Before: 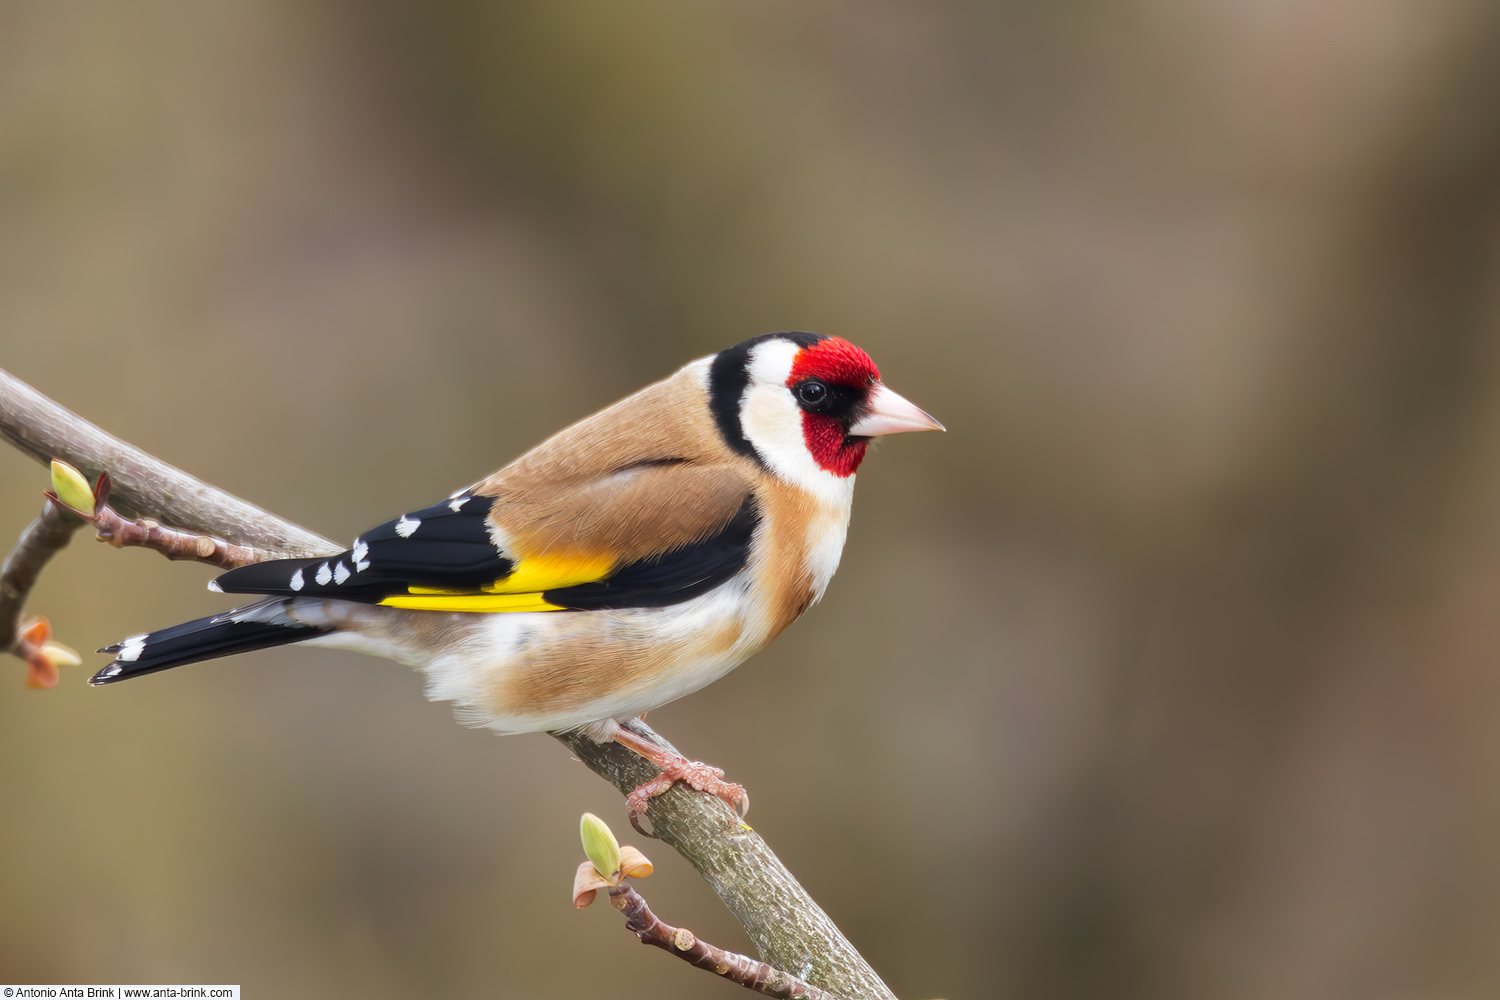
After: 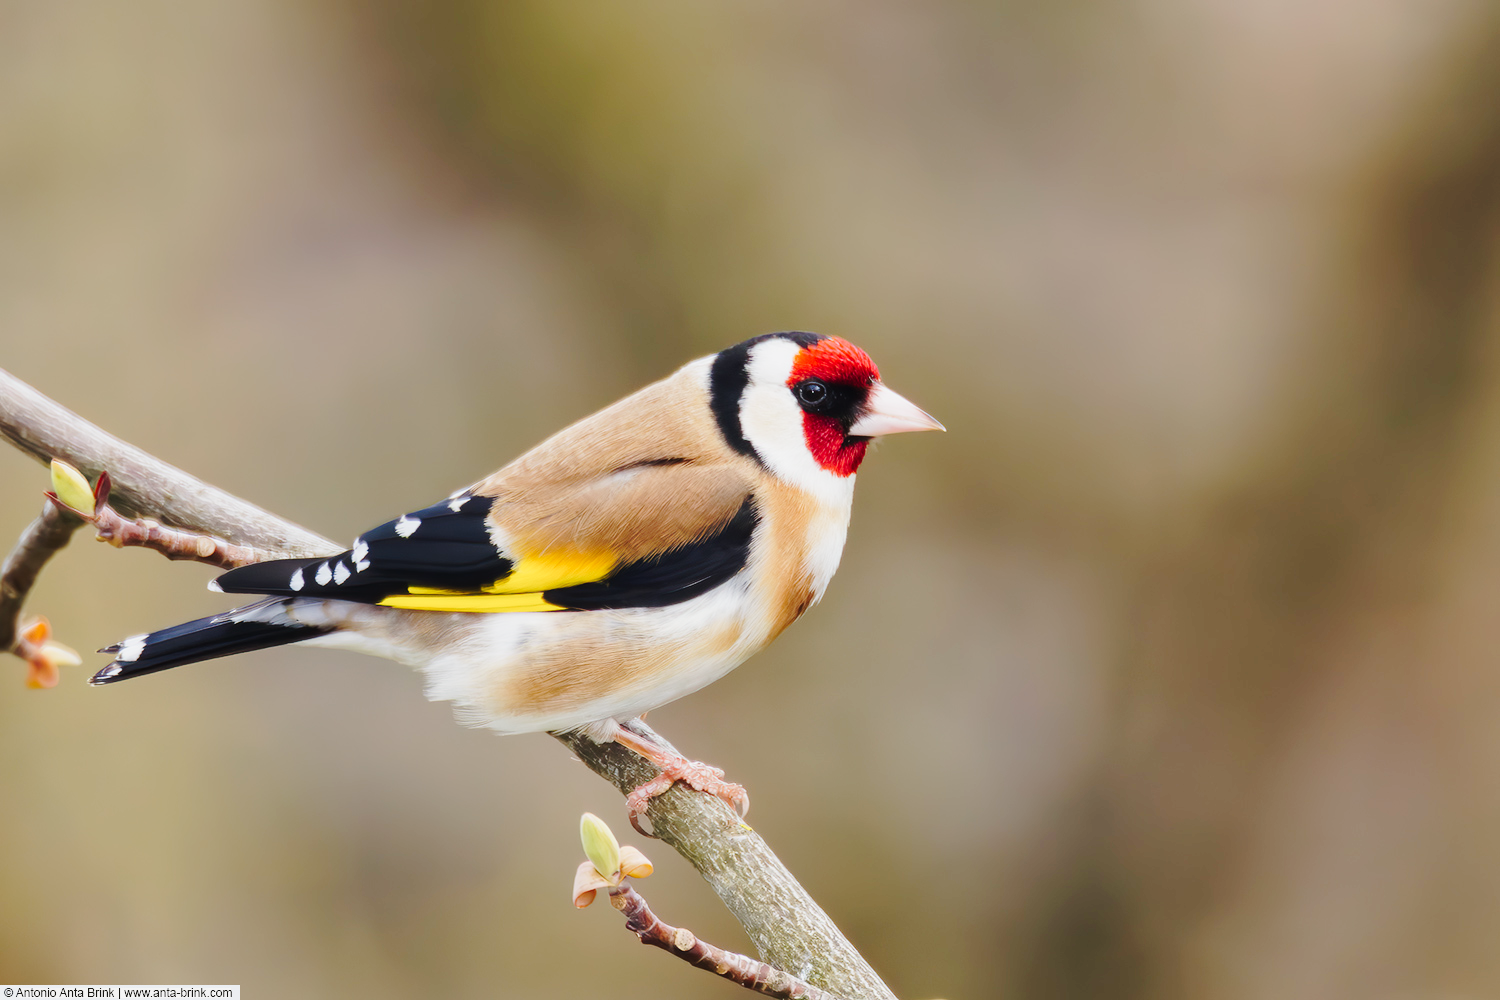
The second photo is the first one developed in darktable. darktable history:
tone curve: curves: ch0 [(0, 0.011) (0.104, 0.085) (0.236, 0.234) (0.398, 0.507) (0.498, 0.621) (0.65, 0.757) (0.835, 0.883) (1, 0.961)]; ch1 [(0, 0) (0.353, 0.344) (0.43, 0.401) (0.479, 0.476) (0.502, 0.502) (0.54, 0.542) (0.602, 0.613) (0.638, 0.668) (0.693, 0.727) (1, 1)]; ch2 [(0, 0) (0.34, 0.314) (0.434, 0.43) (0.5, 0.506) (0.521, 0.54) (0.54, 0.56) (0.595, 0.613) (0.644, 0.729) (1, 1)], preserve colors none
